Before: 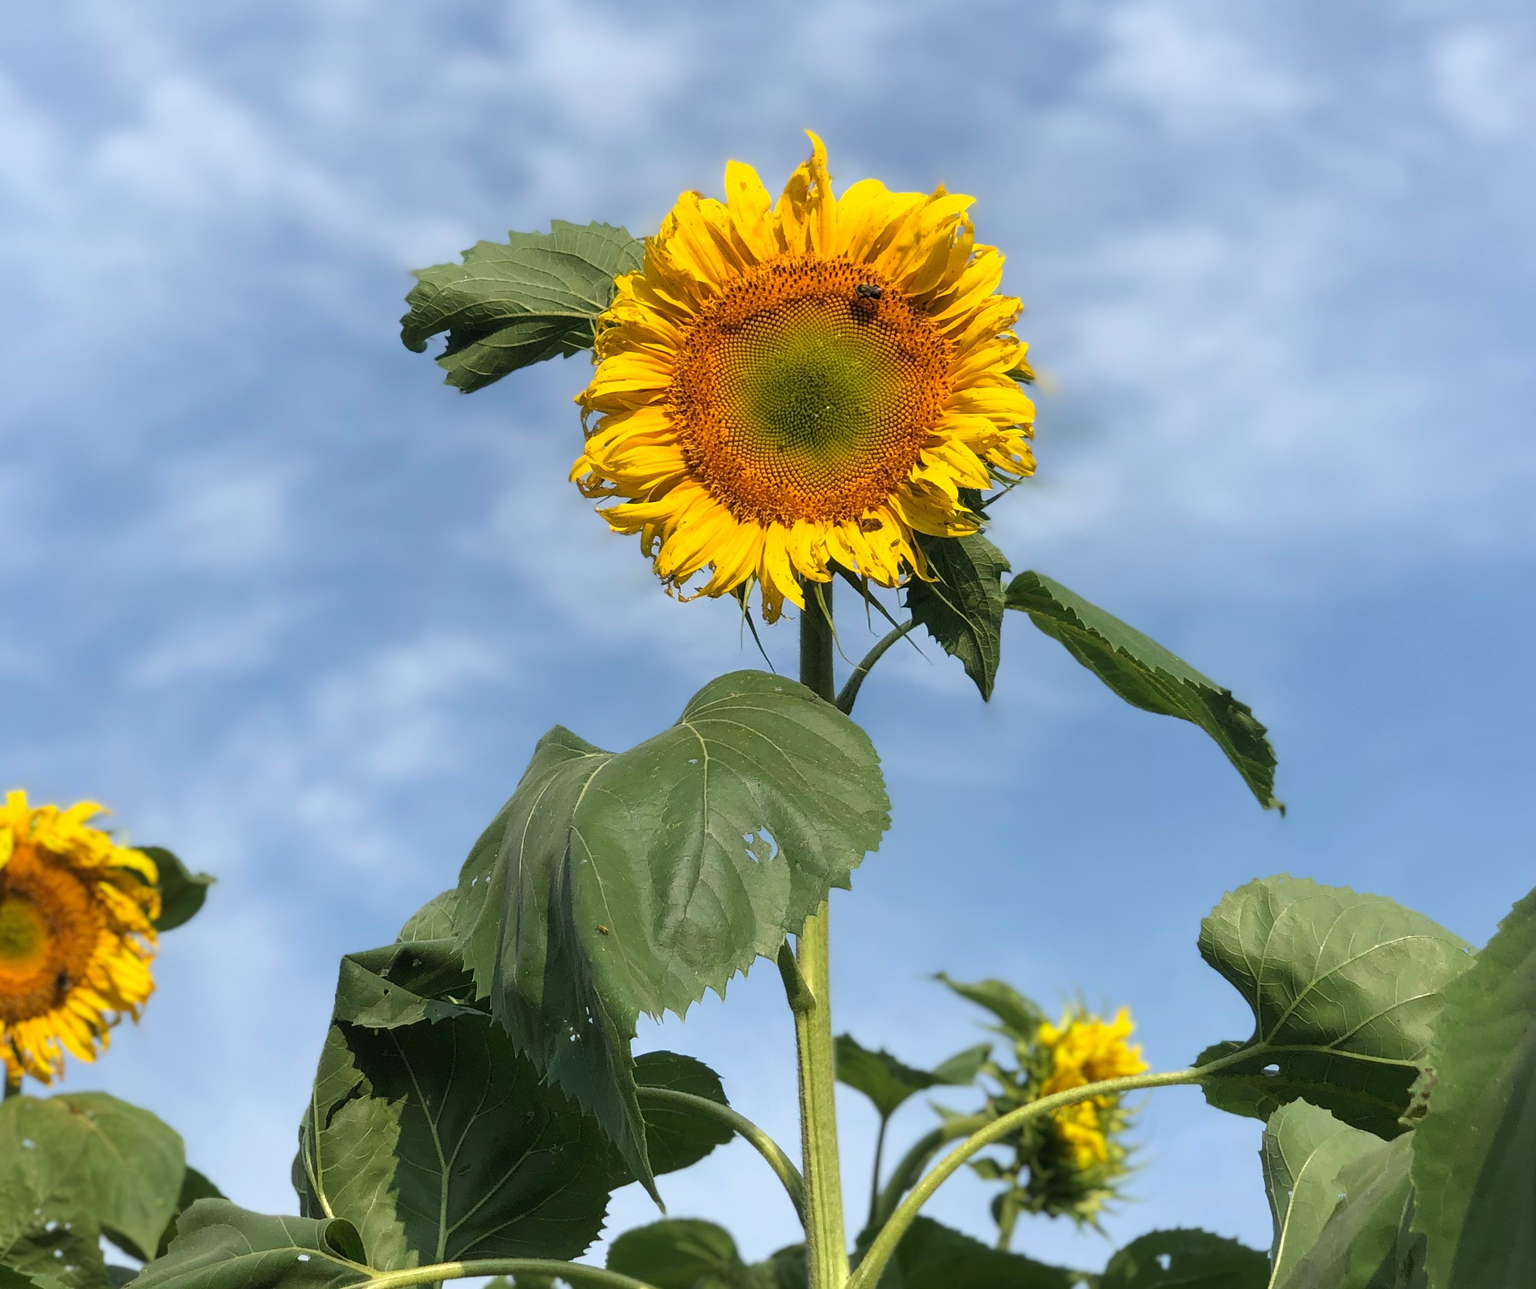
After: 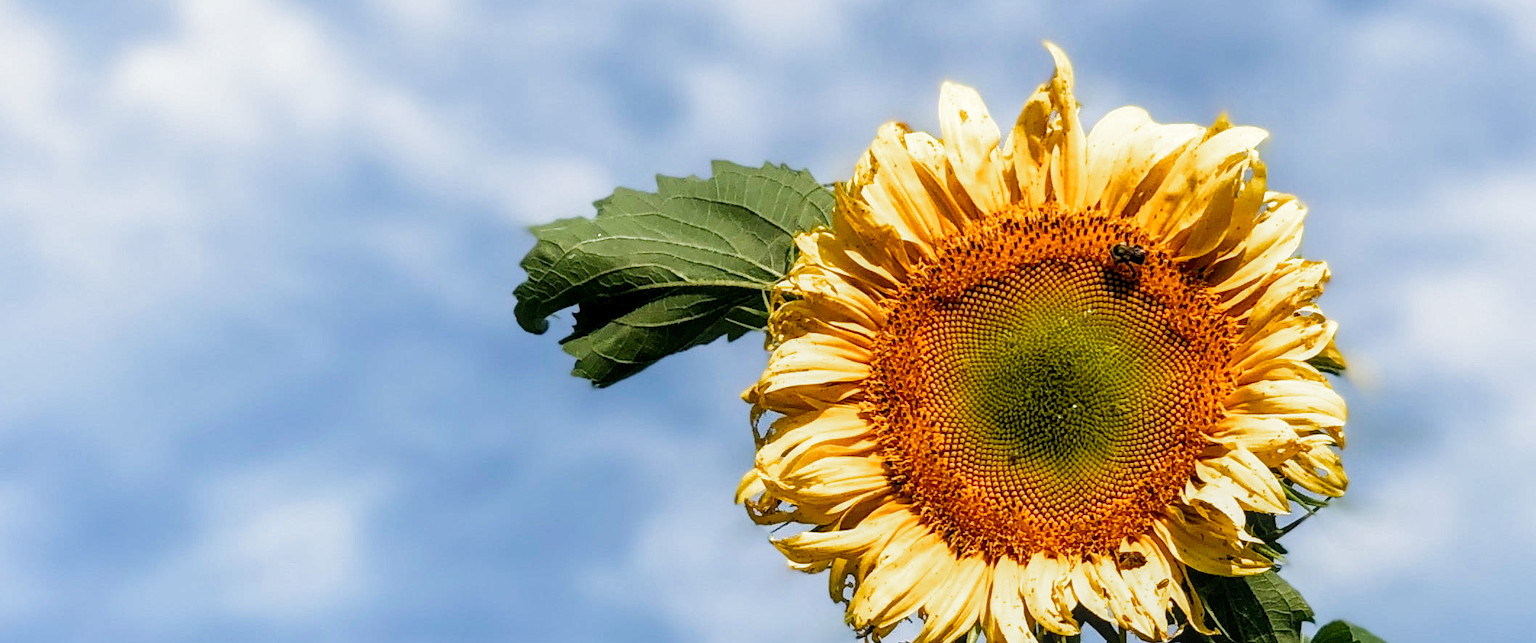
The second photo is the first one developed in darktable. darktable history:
local contrast: on, module defaults
crop: left 0.579%, top 7.627%, right 23.167%, bottom 54.275%
filmic rgb: black relative exposure -8.2 EV, white relative exposure 2.2 EV, threshold 3 EV, hardness 7.11, latitude 75%, contrast 1.325, highlights saturation mix -2%, shadows ↔ highlights balance 30%, preserve chrominance no, color science v5 (2021), contrast in shadows safe, contrast in highlights safe, enable highlight reconstruction true
